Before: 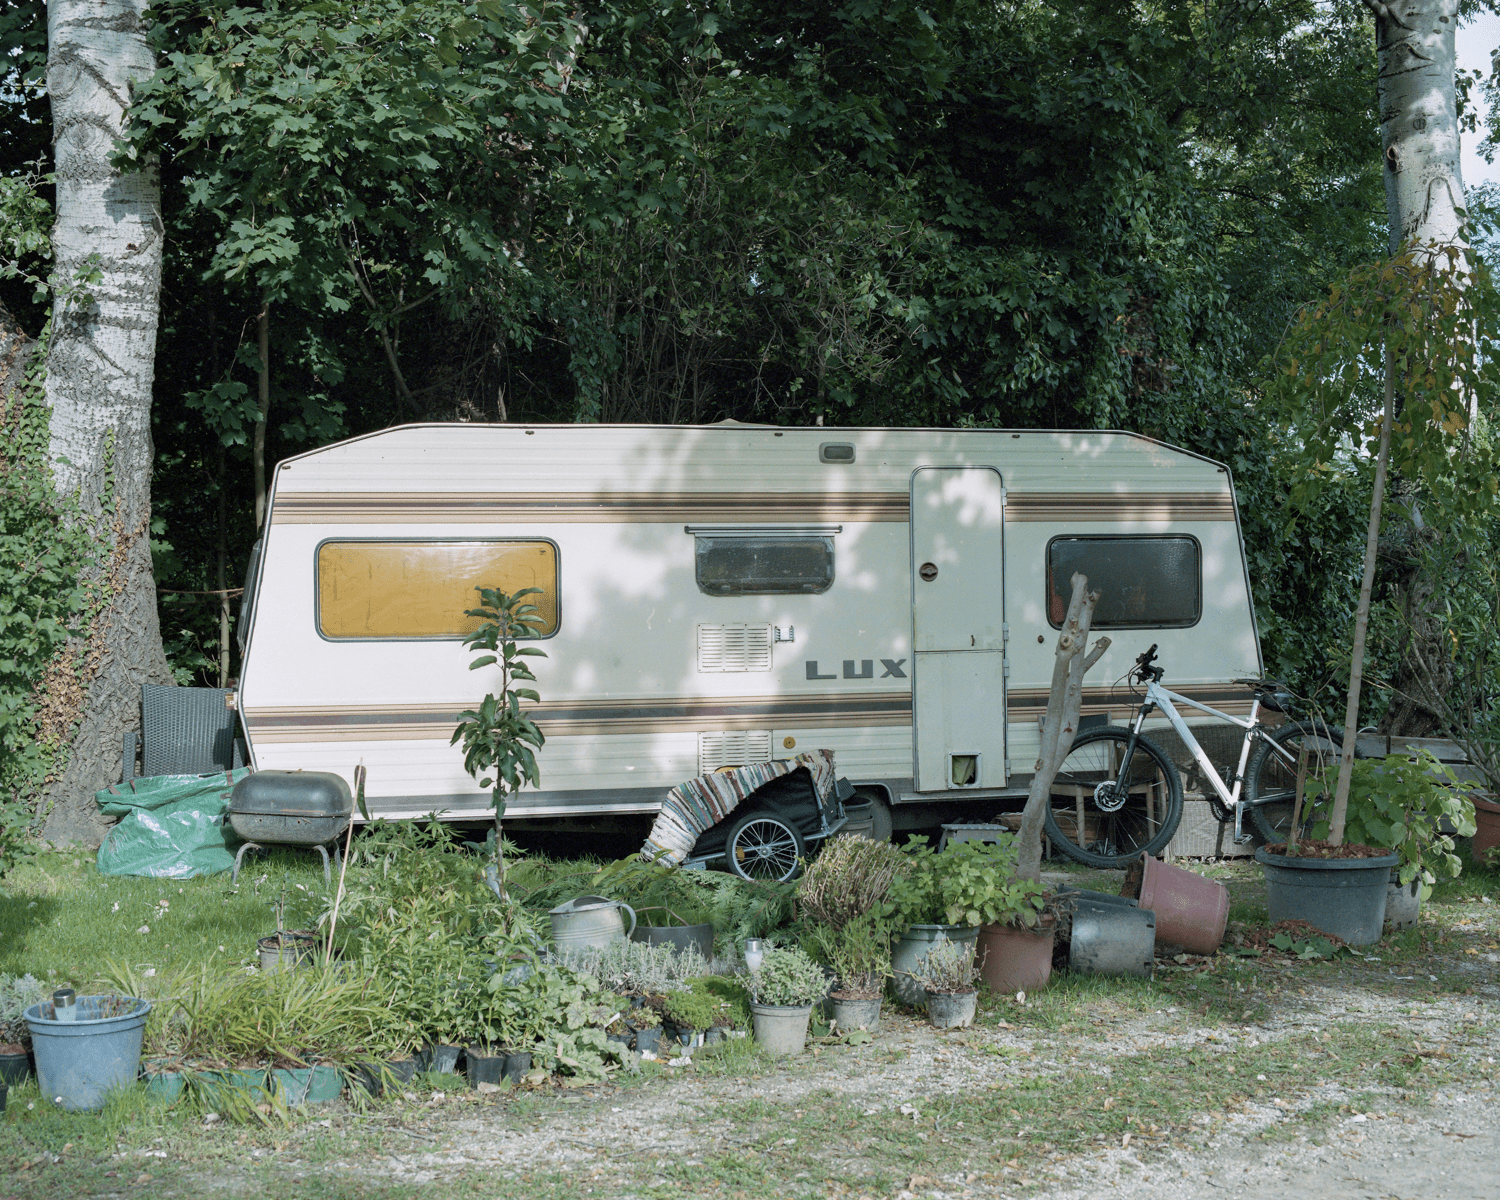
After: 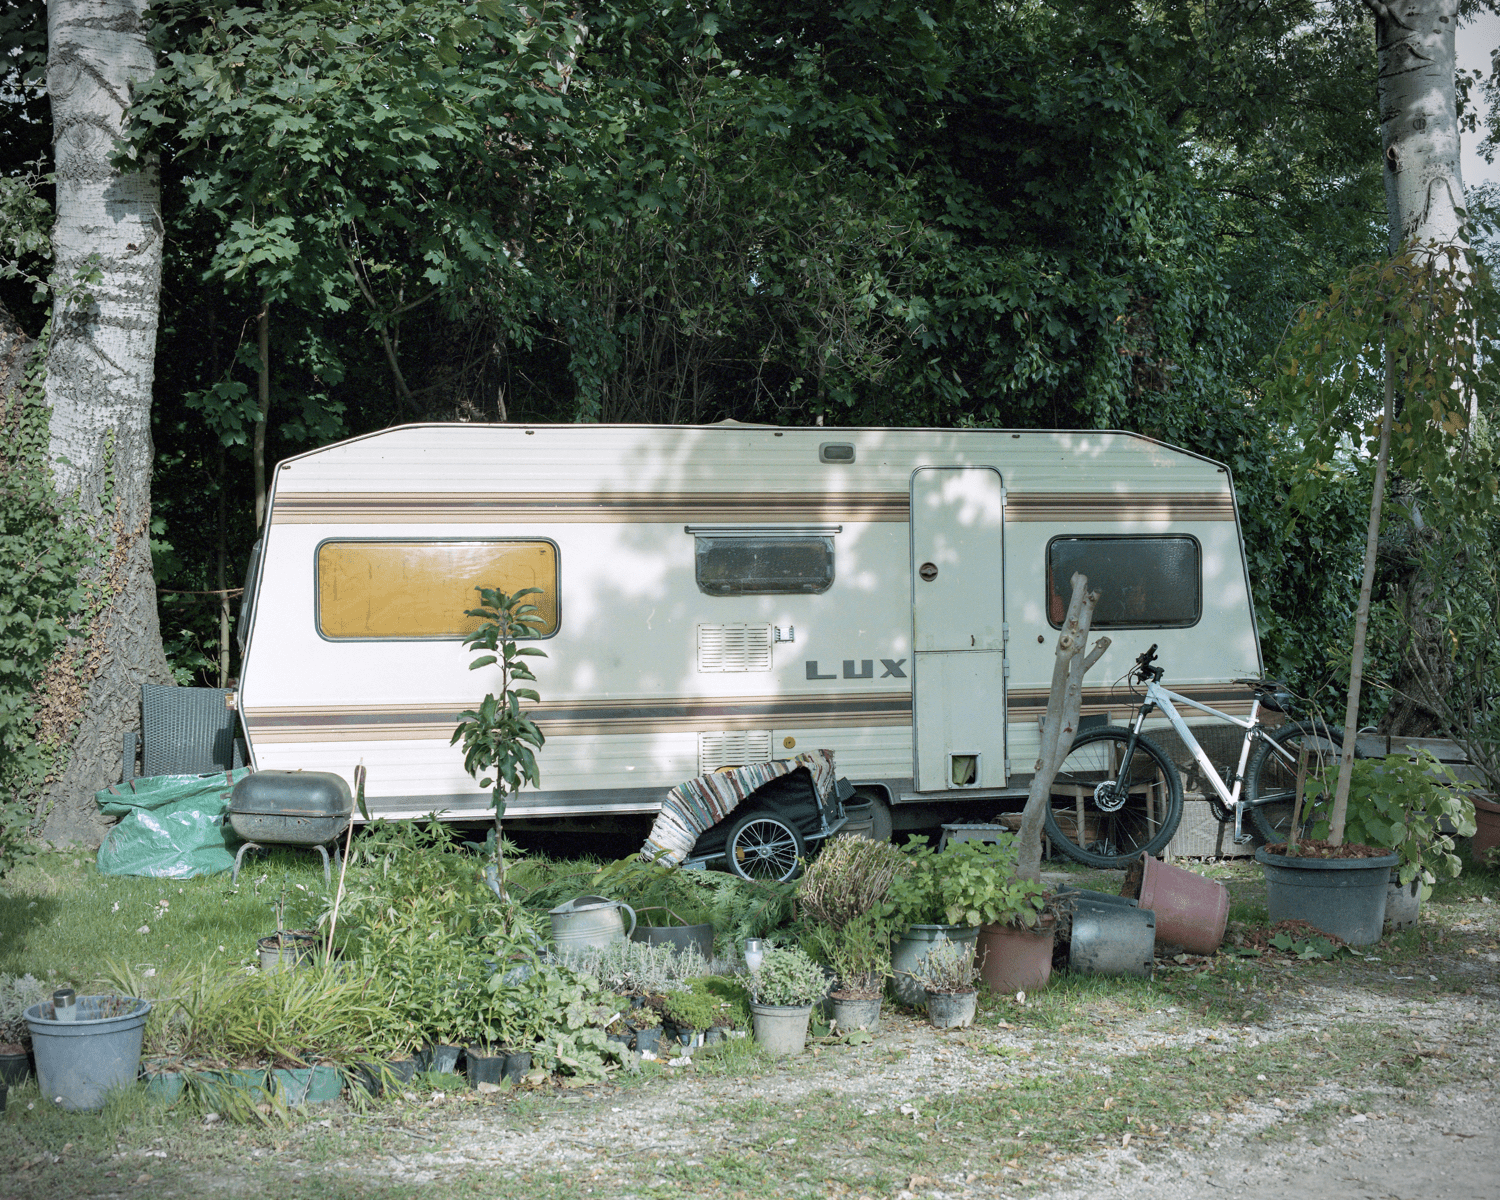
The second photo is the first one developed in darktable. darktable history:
vignetting: unbound false
exposure: exposure 0.2 EV, compensate highlight preservation false
